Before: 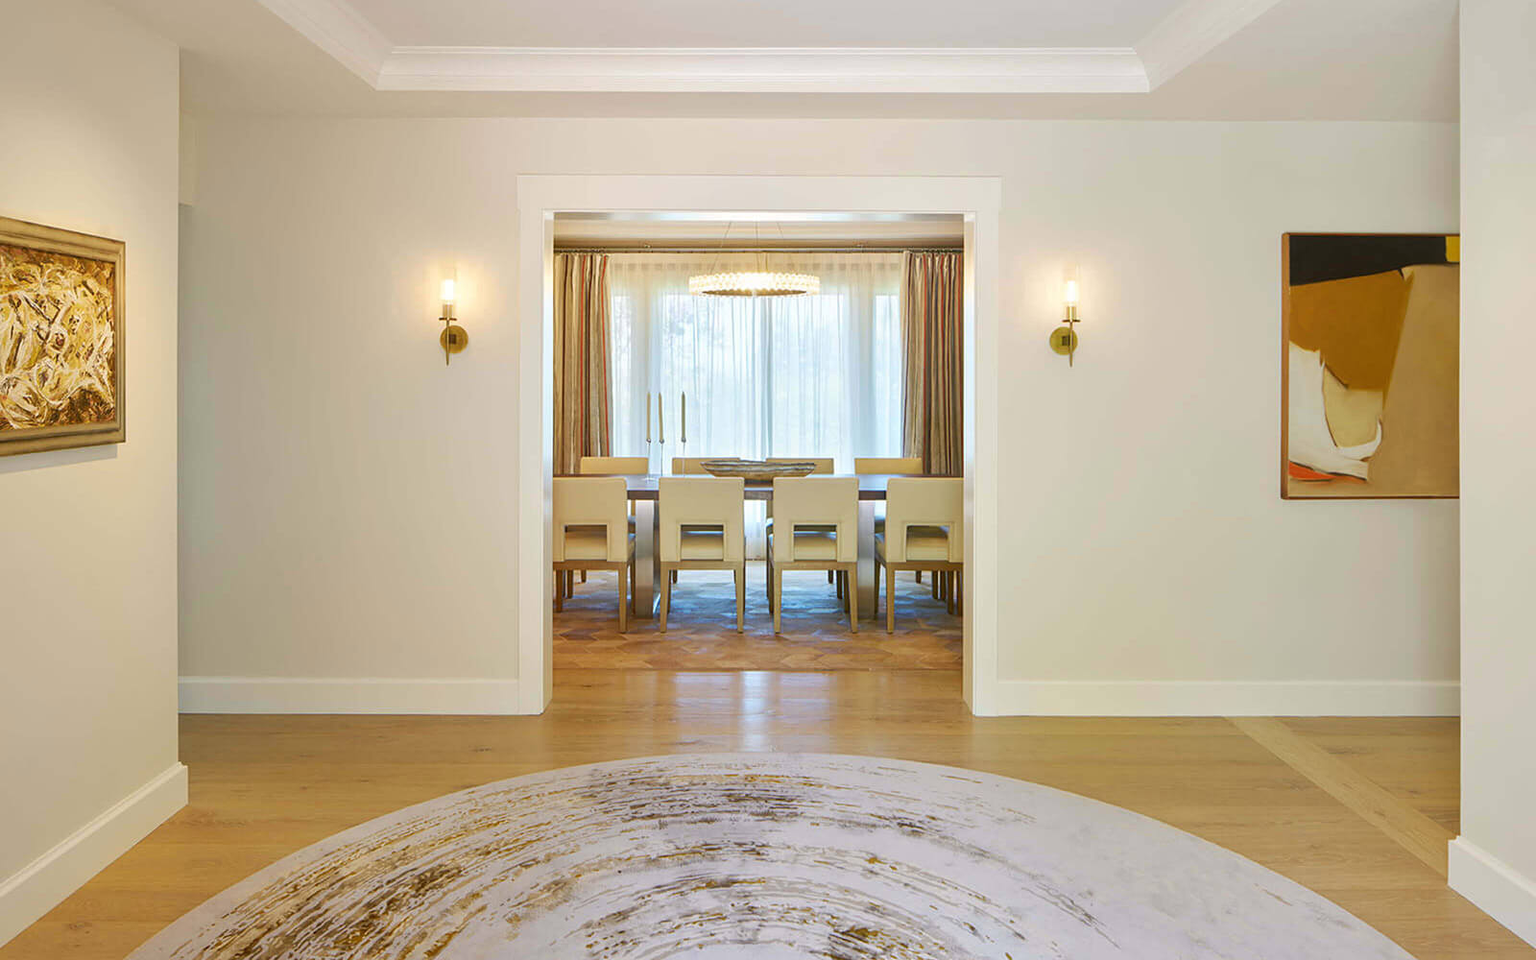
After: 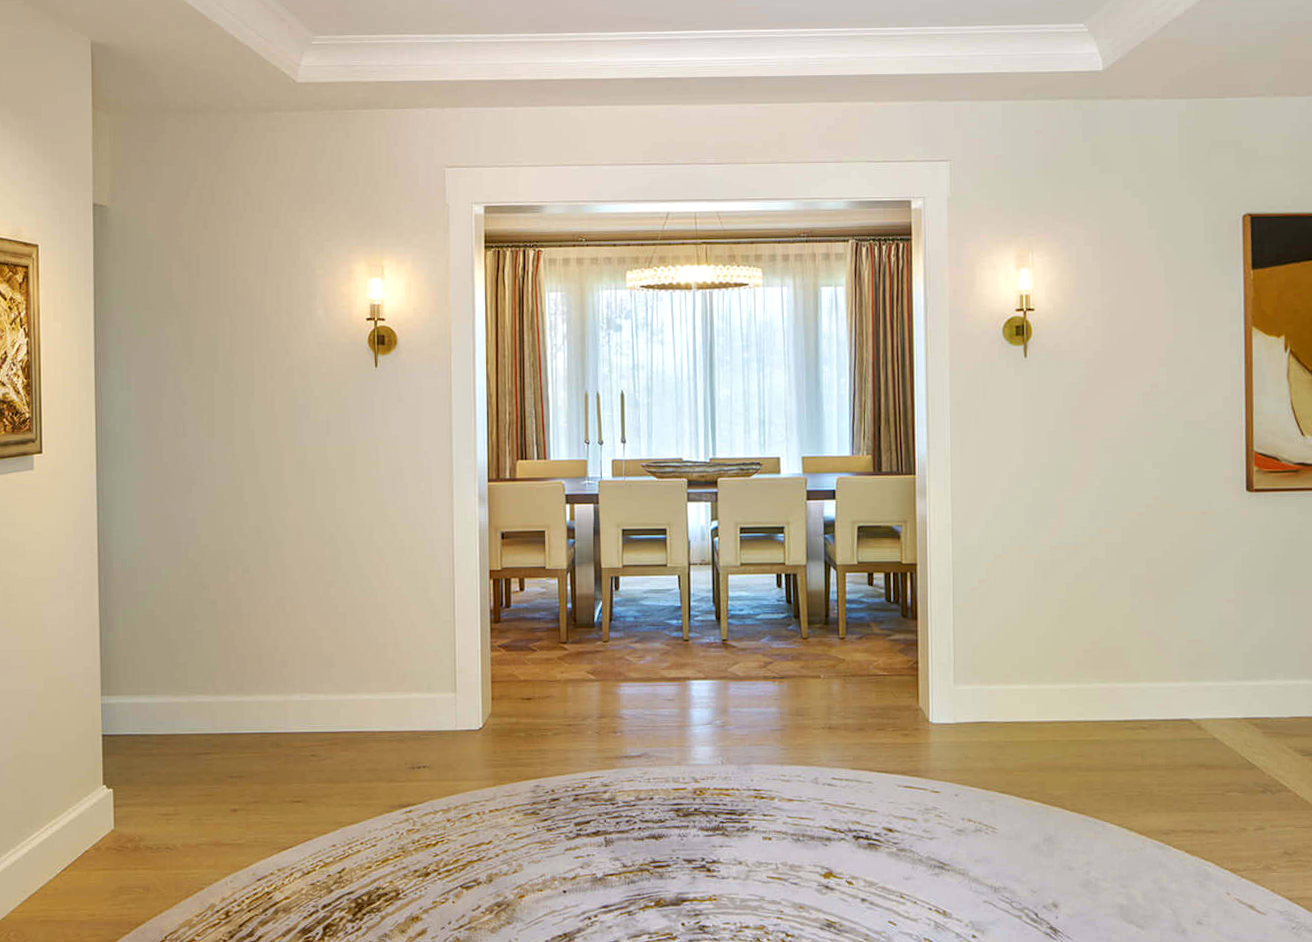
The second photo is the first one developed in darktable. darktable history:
crop and rotate: angle 1°, left 4.281%, top 0.642%, right 11.383%, bottom 2.486%
color correction: saturation 0.99
local contrast: on, module defaults
